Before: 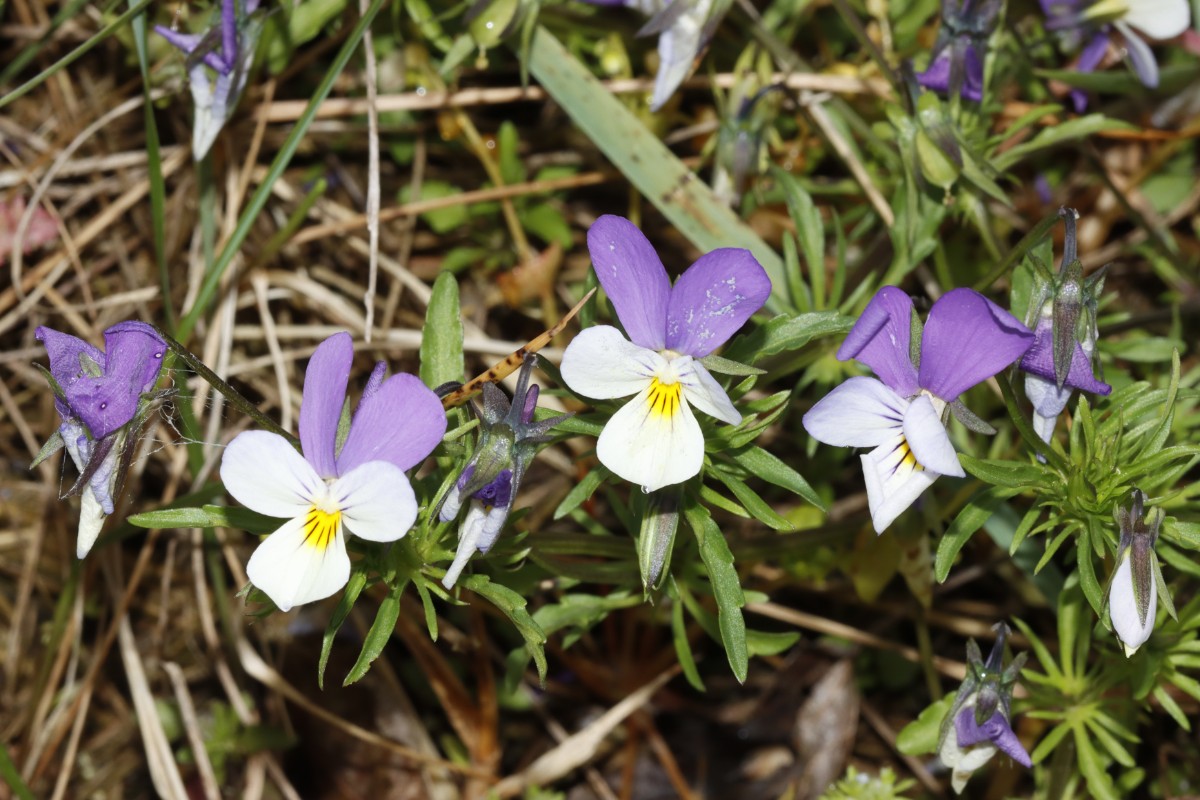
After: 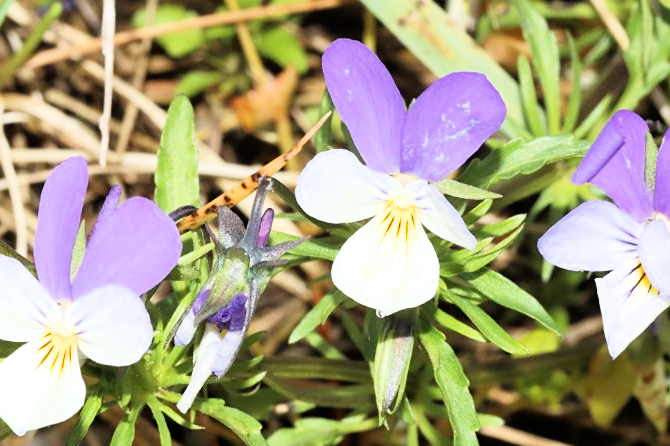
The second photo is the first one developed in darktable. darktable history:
exposure: black level correction 0.001, exposure 1.646 EV, compensate exposure bias true, compensate highlight preservation false
shadows and highlights: radius 331.84, shadows 53.55, highlights -100, compress 94.63%, highlights color adjustment 73.23%, soften with gaussian
filmic rgb: threshold 3 EV, hardness 4.17, latitude 50%, contrast 1.1, preserve chrominance max RGB, color science v6 (2022), contrast in shadows safe, contrast in highlights safe, enable highlight reconstruction true
crop and rotate: left 22.13%, top 22.054%, right 22.026%, bottom 22.102%
sharpen: amount 0.2
